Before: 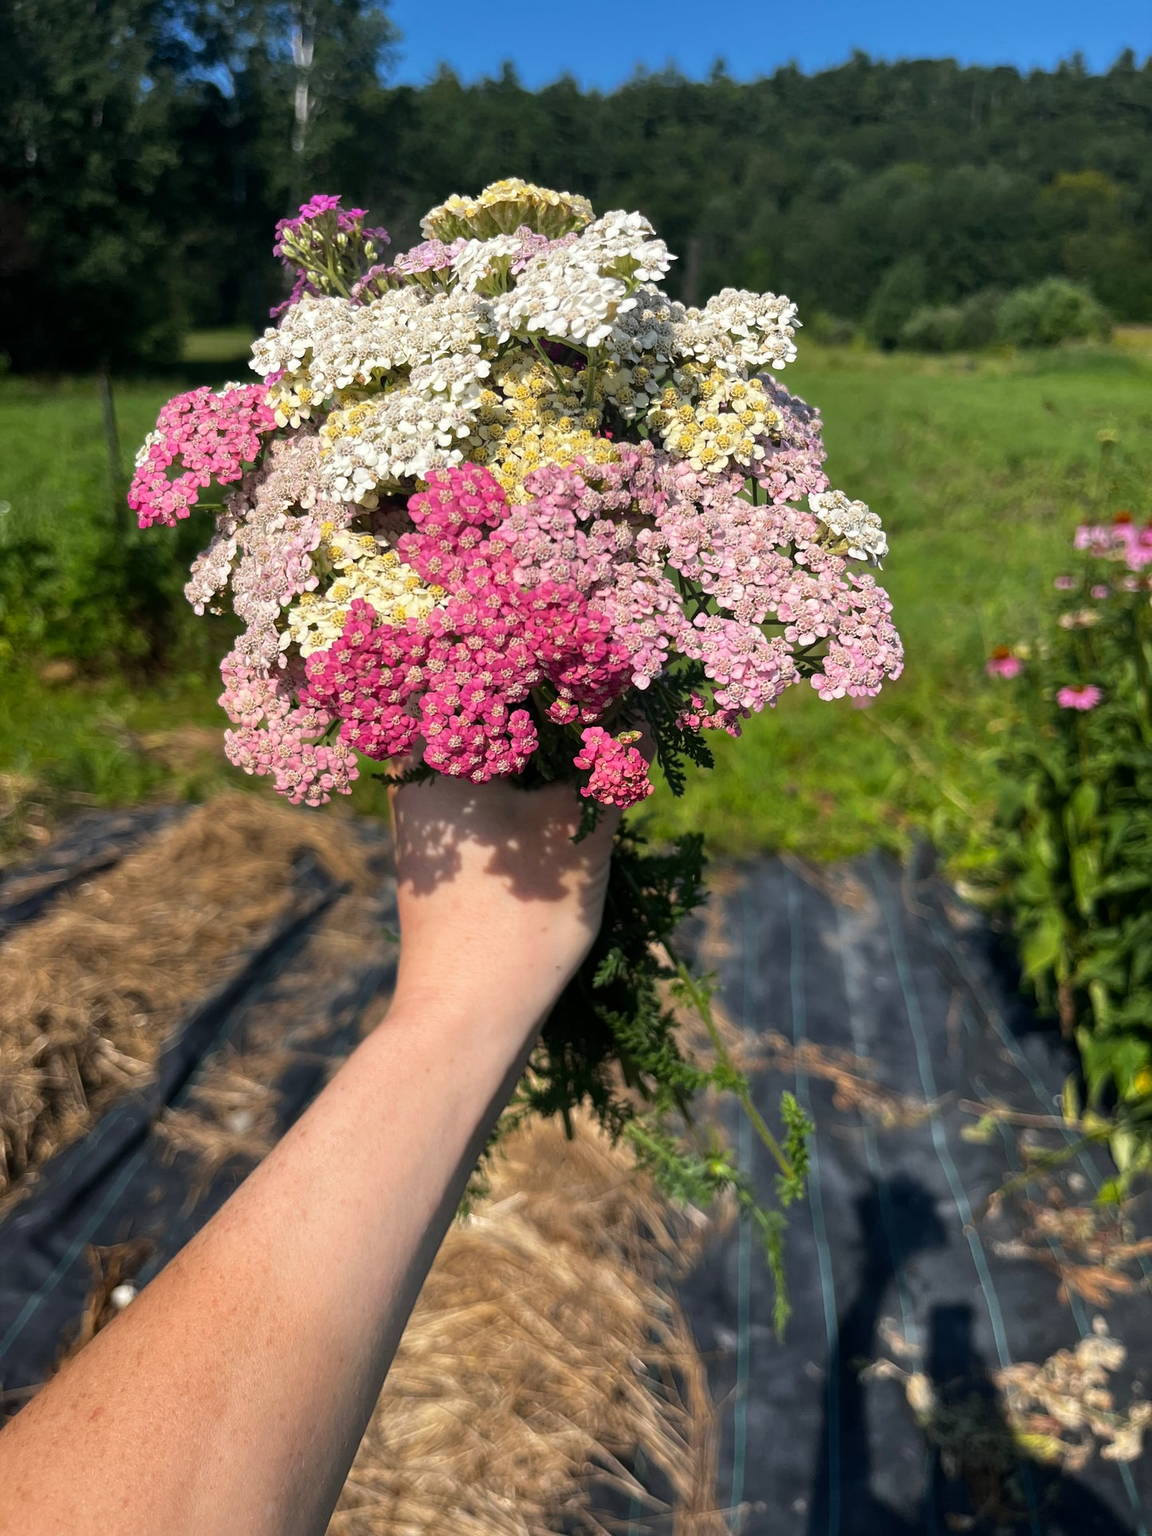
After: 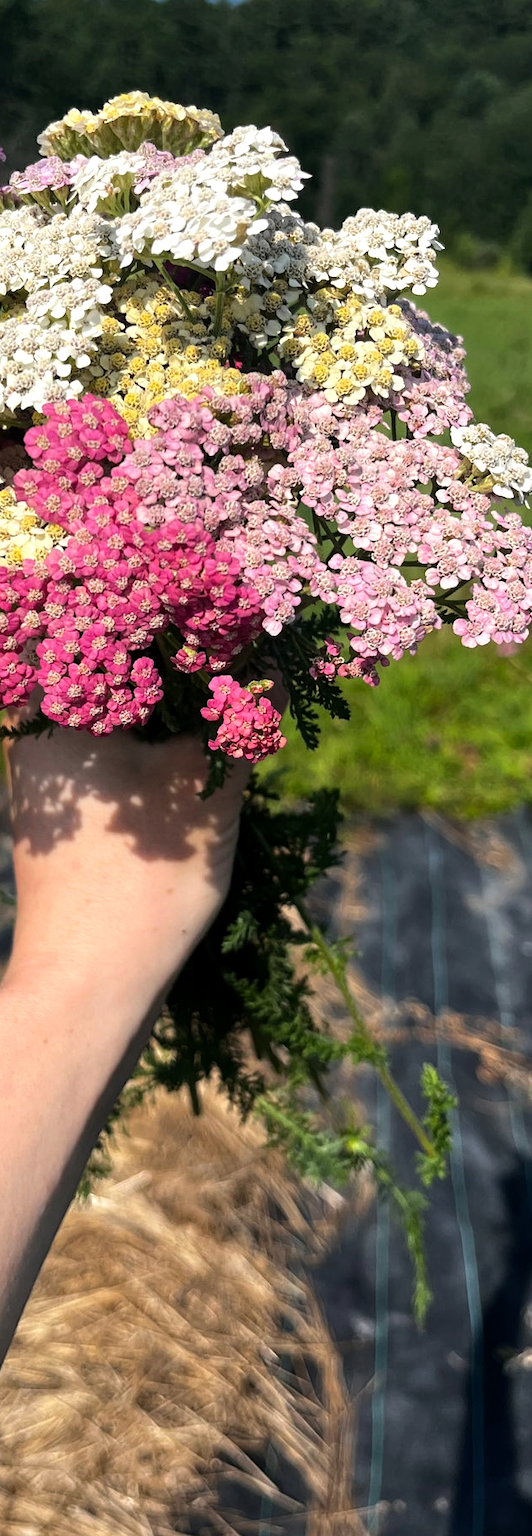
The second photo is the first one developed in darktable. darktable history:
crop: left 33.452%, top 6.025%, right 23.155%
tone equalizer: -8 EV -0.417 EV, -7 EV -0.389 EV, -6 EV -0.333 EV, -5 EV -0.222 EV, -3 EV 0.222 EV, -2 EV 0.333 EV, -1 EV 0.389 EV, +0 EV 0.417 EV, edges refinement/feathering 500, mask exposure compensation -1.57 EV, preserve details no
exposure: black level correction 0.001, exposure -0.125 EV, compensate exposure bias true, compensate highlight preservation false
